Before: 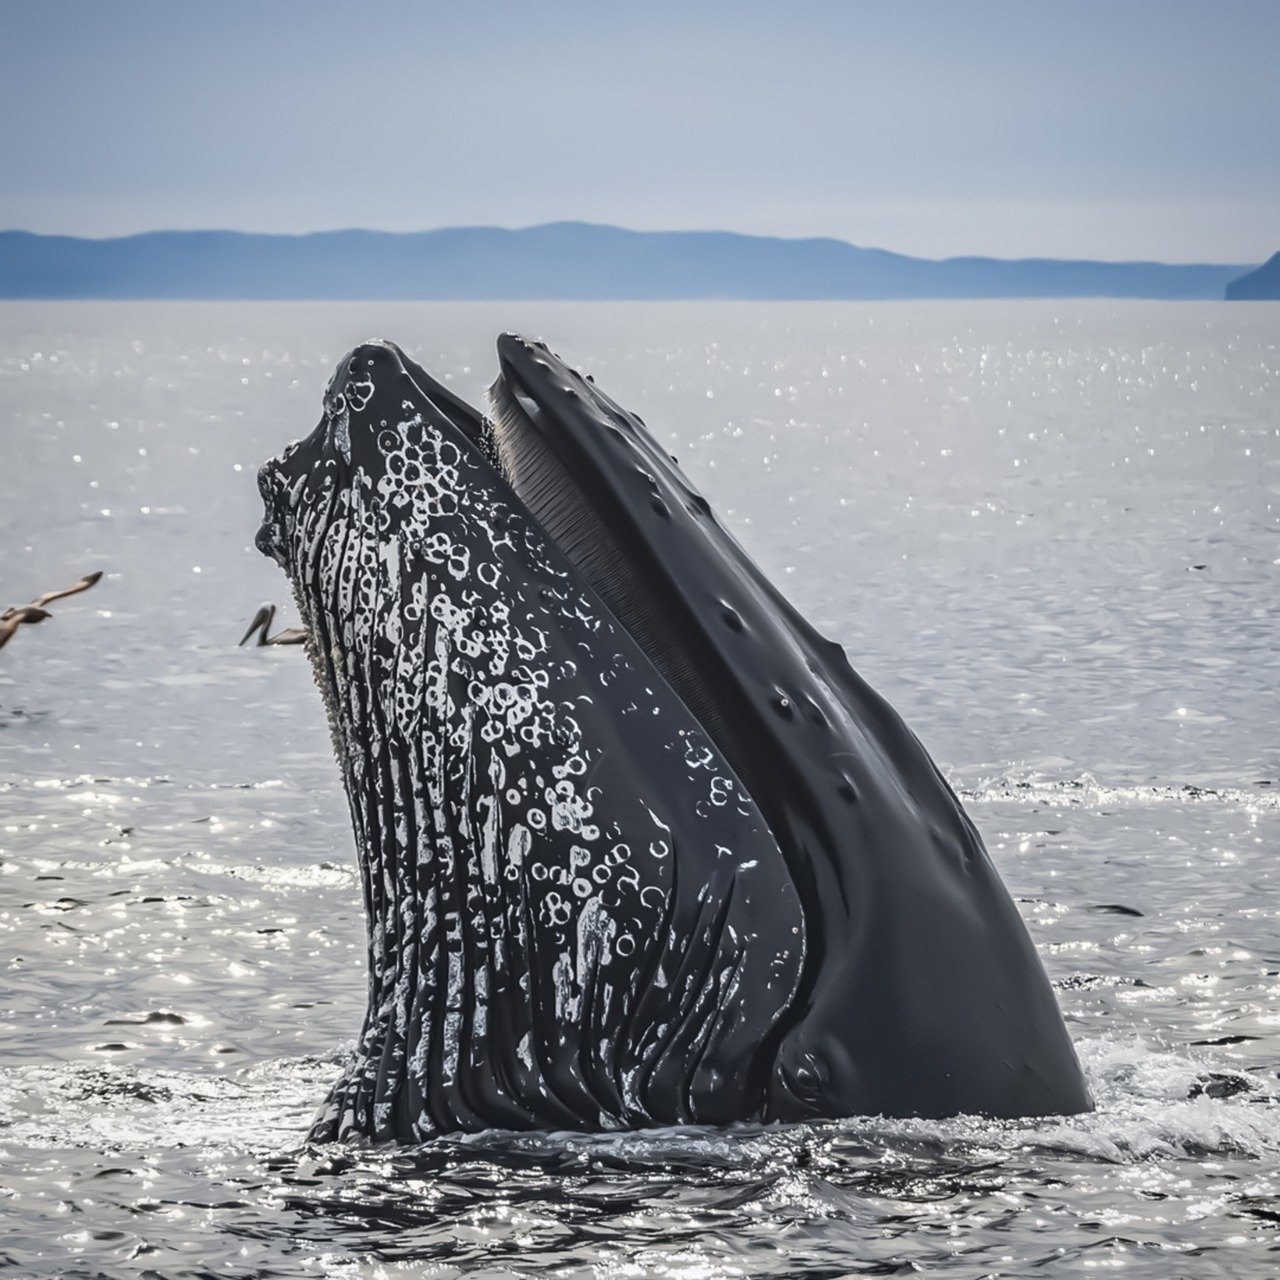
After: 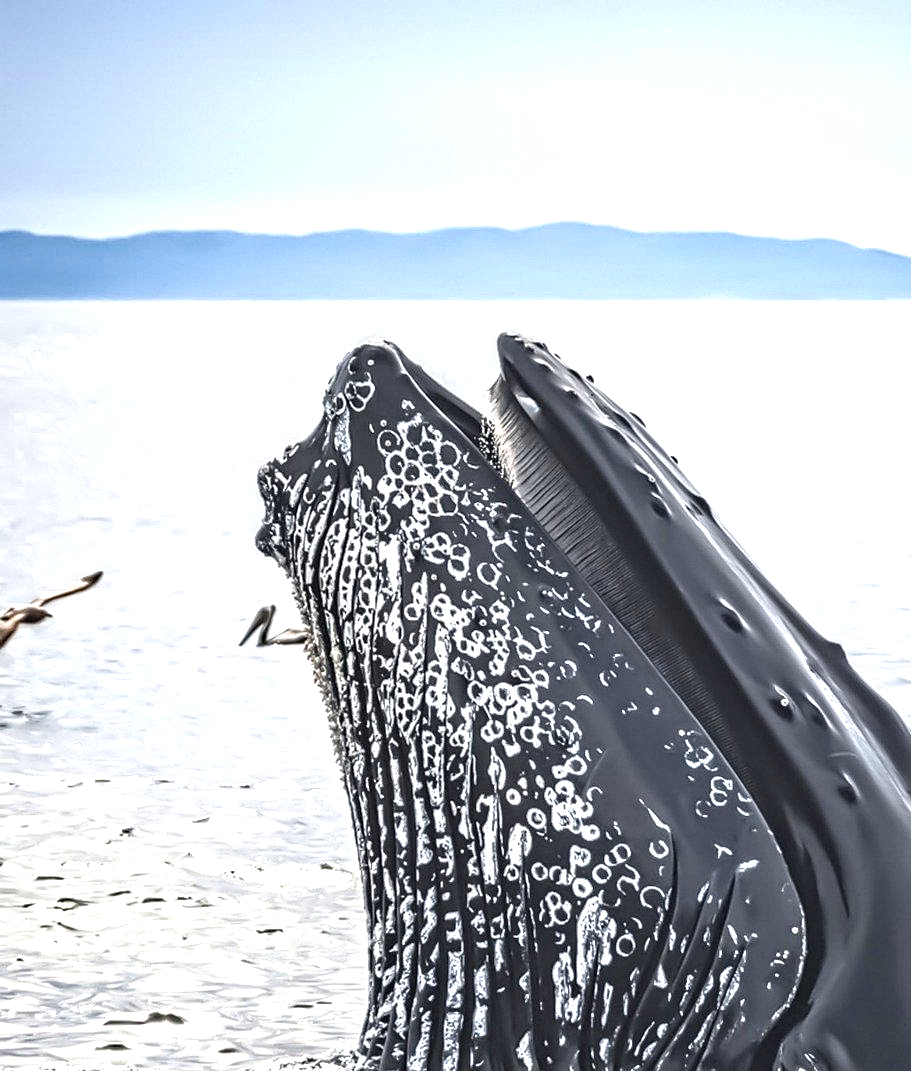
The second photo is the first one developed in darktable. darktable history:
contrast equalizer: y [[0.506, 0.531, 0.562, 0.606, 0.638, 0.669], [0.5 ×6], [0.5 ×6], [0 ×6], [0 ×6]]
exposure: exposure 1.162 EV, compensate highlight preservation false
crop: right 28.768%, bottom 16.31%
